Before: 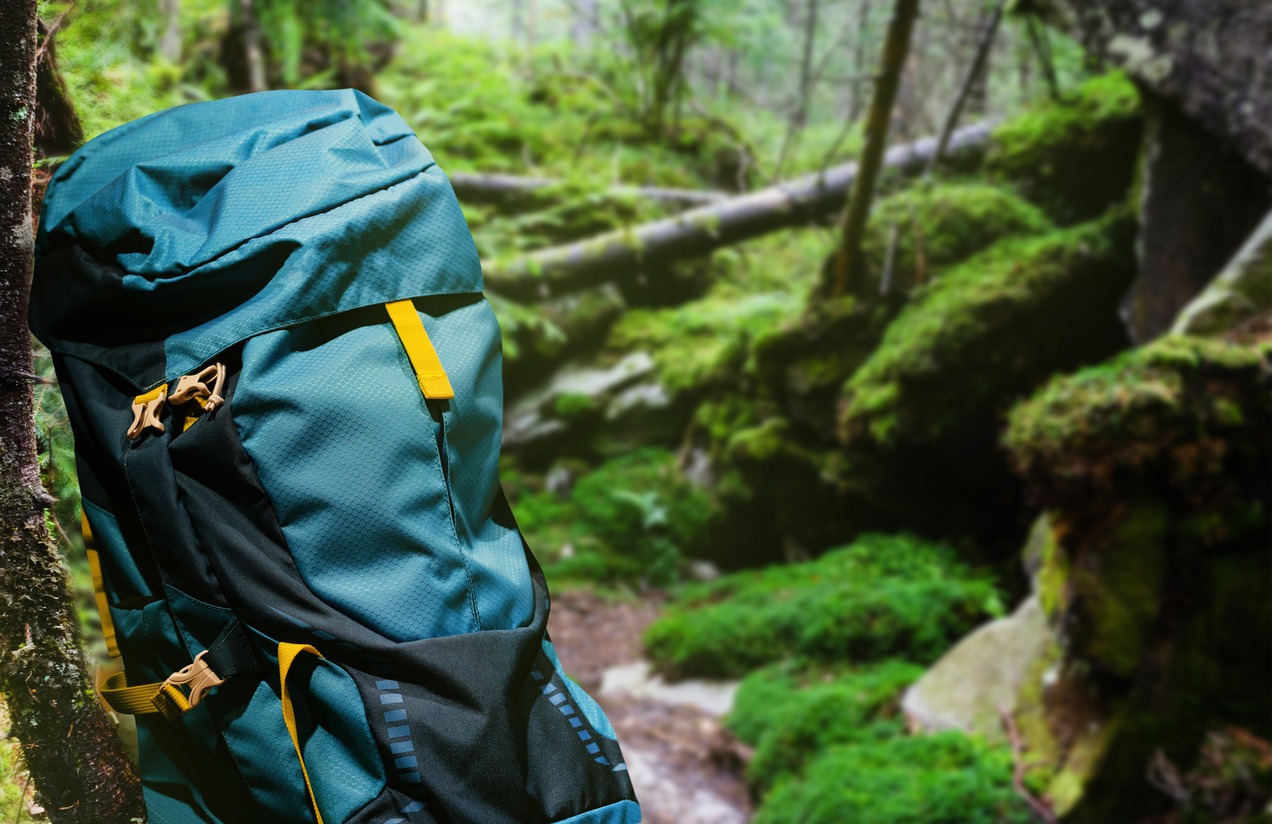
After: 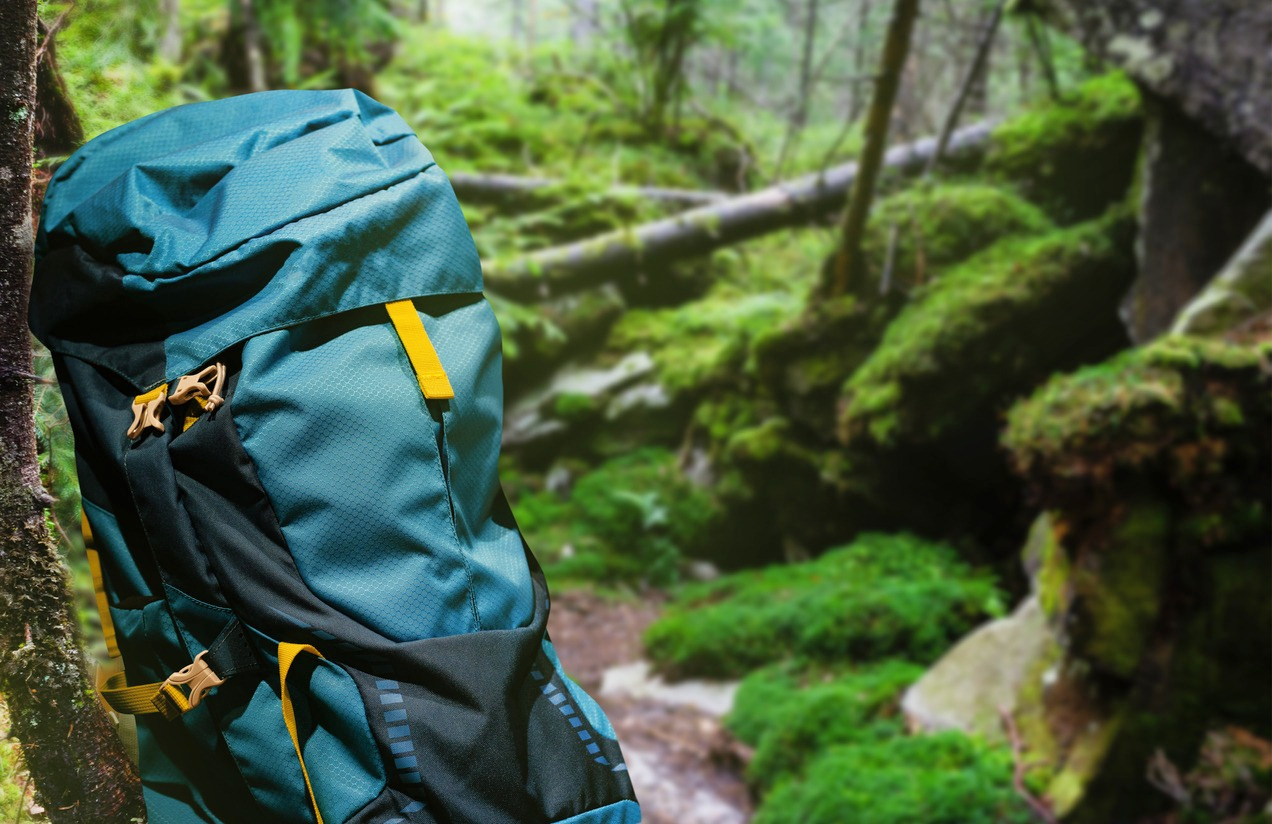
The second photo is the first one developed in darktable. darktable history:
shadows and highlights: shadows 43.06, highlights 6.94
